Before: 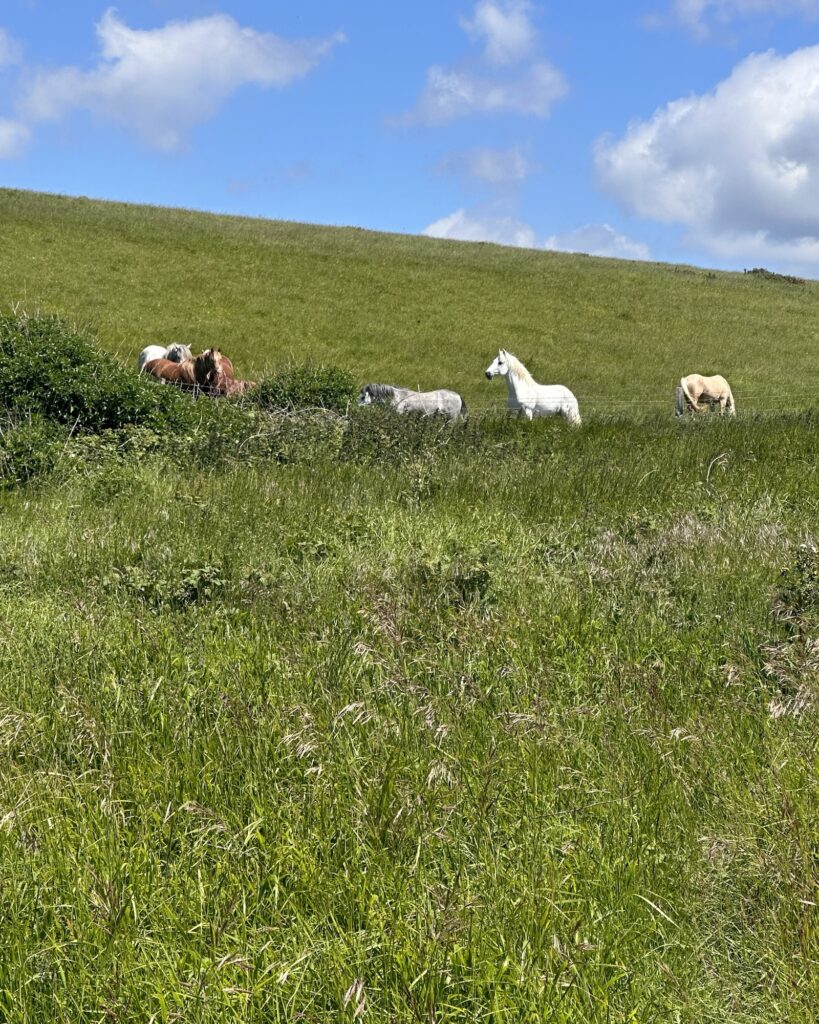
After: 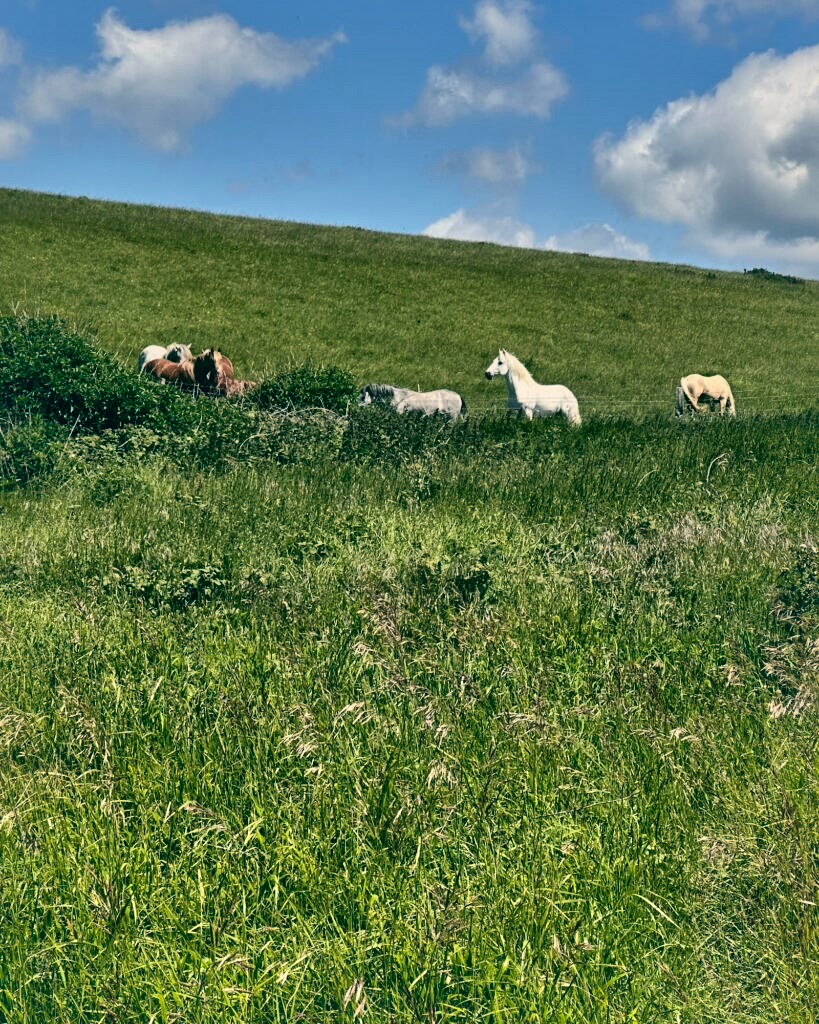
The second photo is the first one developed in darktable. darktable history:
graduated density: on, module defaults
color balance: lift [1.005, 0.99, 1.007, 1.01], gamma [1, 0.979, 1.011, 1.021], gain [0.923, 1.098, 1.025, 0.902], input saturation 90.45%, contrast 7.73%, output saturation 105.91%
local contrast: mode bilateral grid, contrast 20, coarseness 50, detail 179%, midtone range 0.2
